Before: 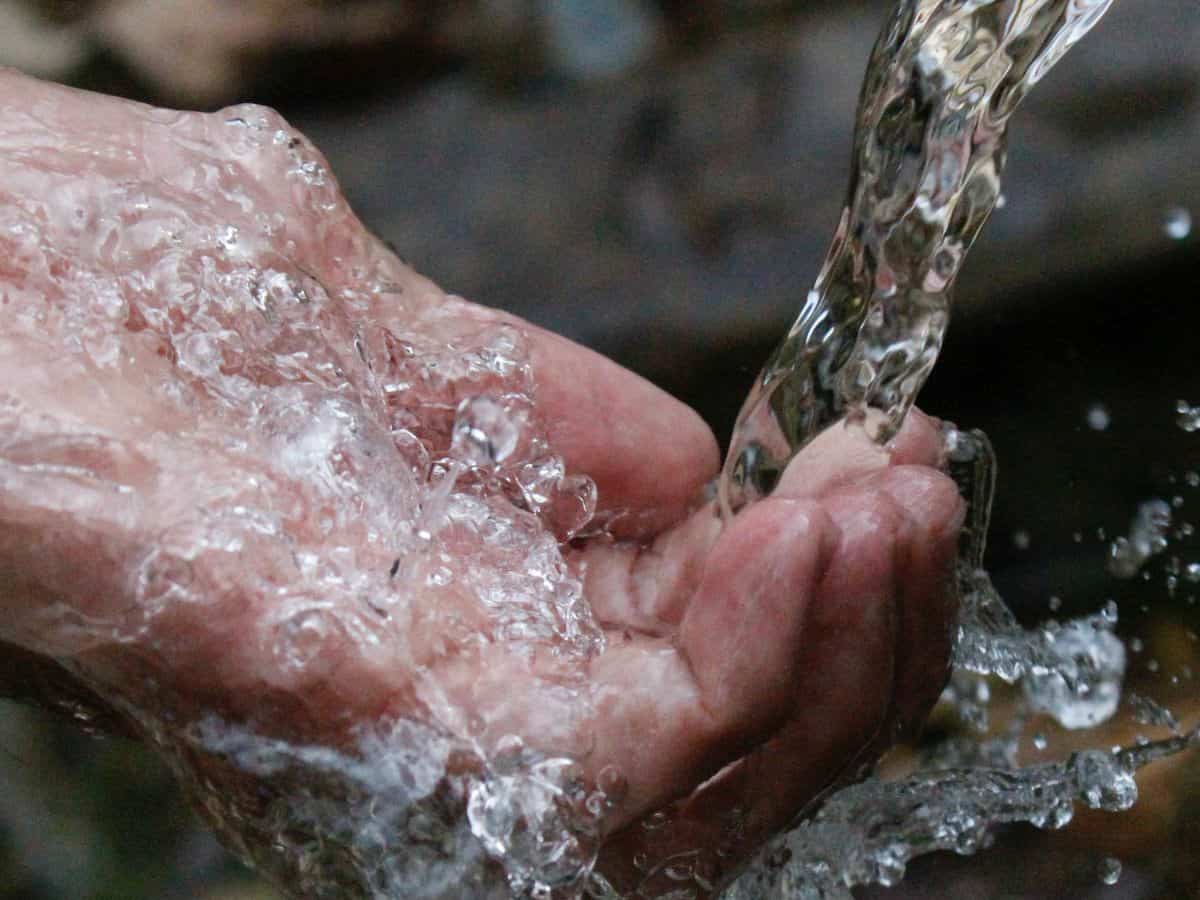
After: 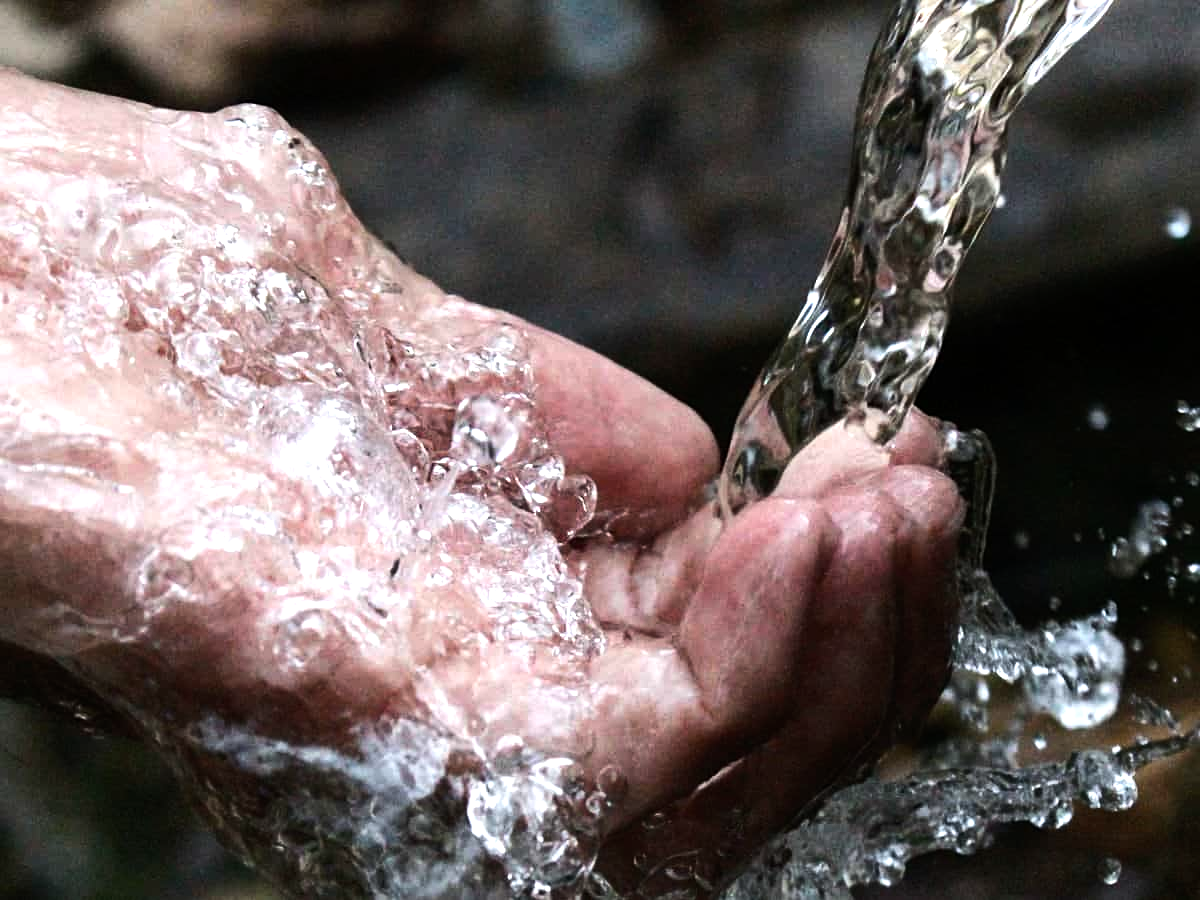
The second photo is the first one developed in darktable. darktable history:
sharpen: amount 0.2
tone equalizer: -8 EV -1.08 EV, -7 EV -1.01 EV, -6 EV -0.867 EV, -5 EV -0.578 EV, -3 EV 0.578 EV, -2 EV 0.867 EV, -1 EV 1.01 EV, +0 EV 1.08 EV, edges refinement/feathering 500, mask exposure compensation -1.57 EV, preserve details no
